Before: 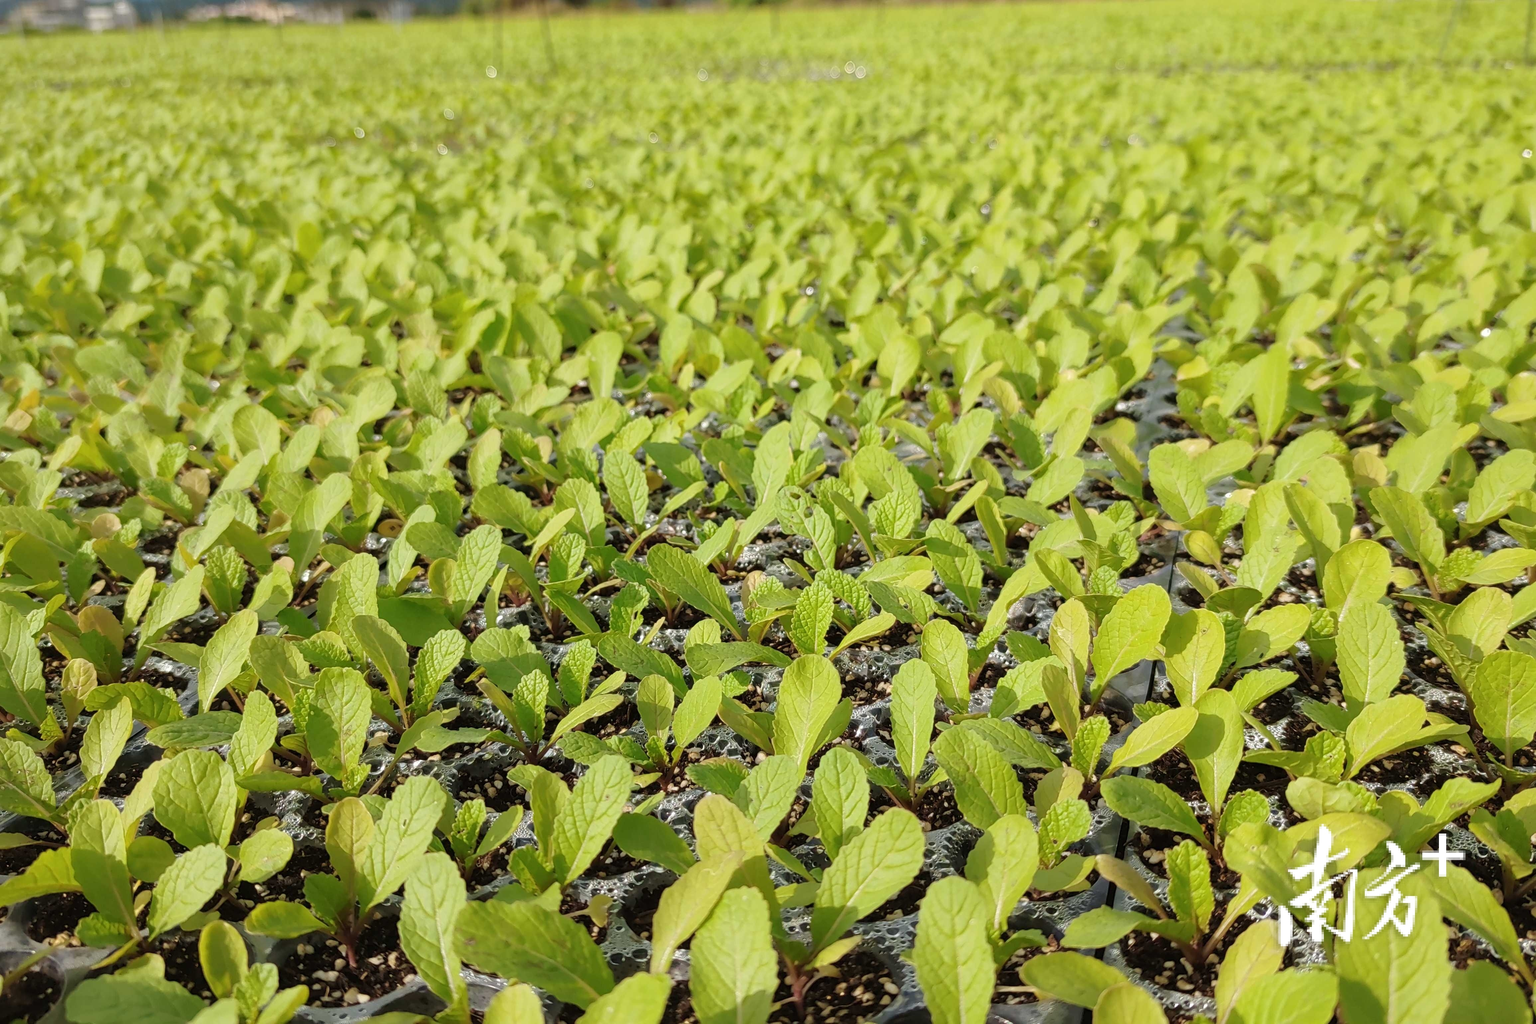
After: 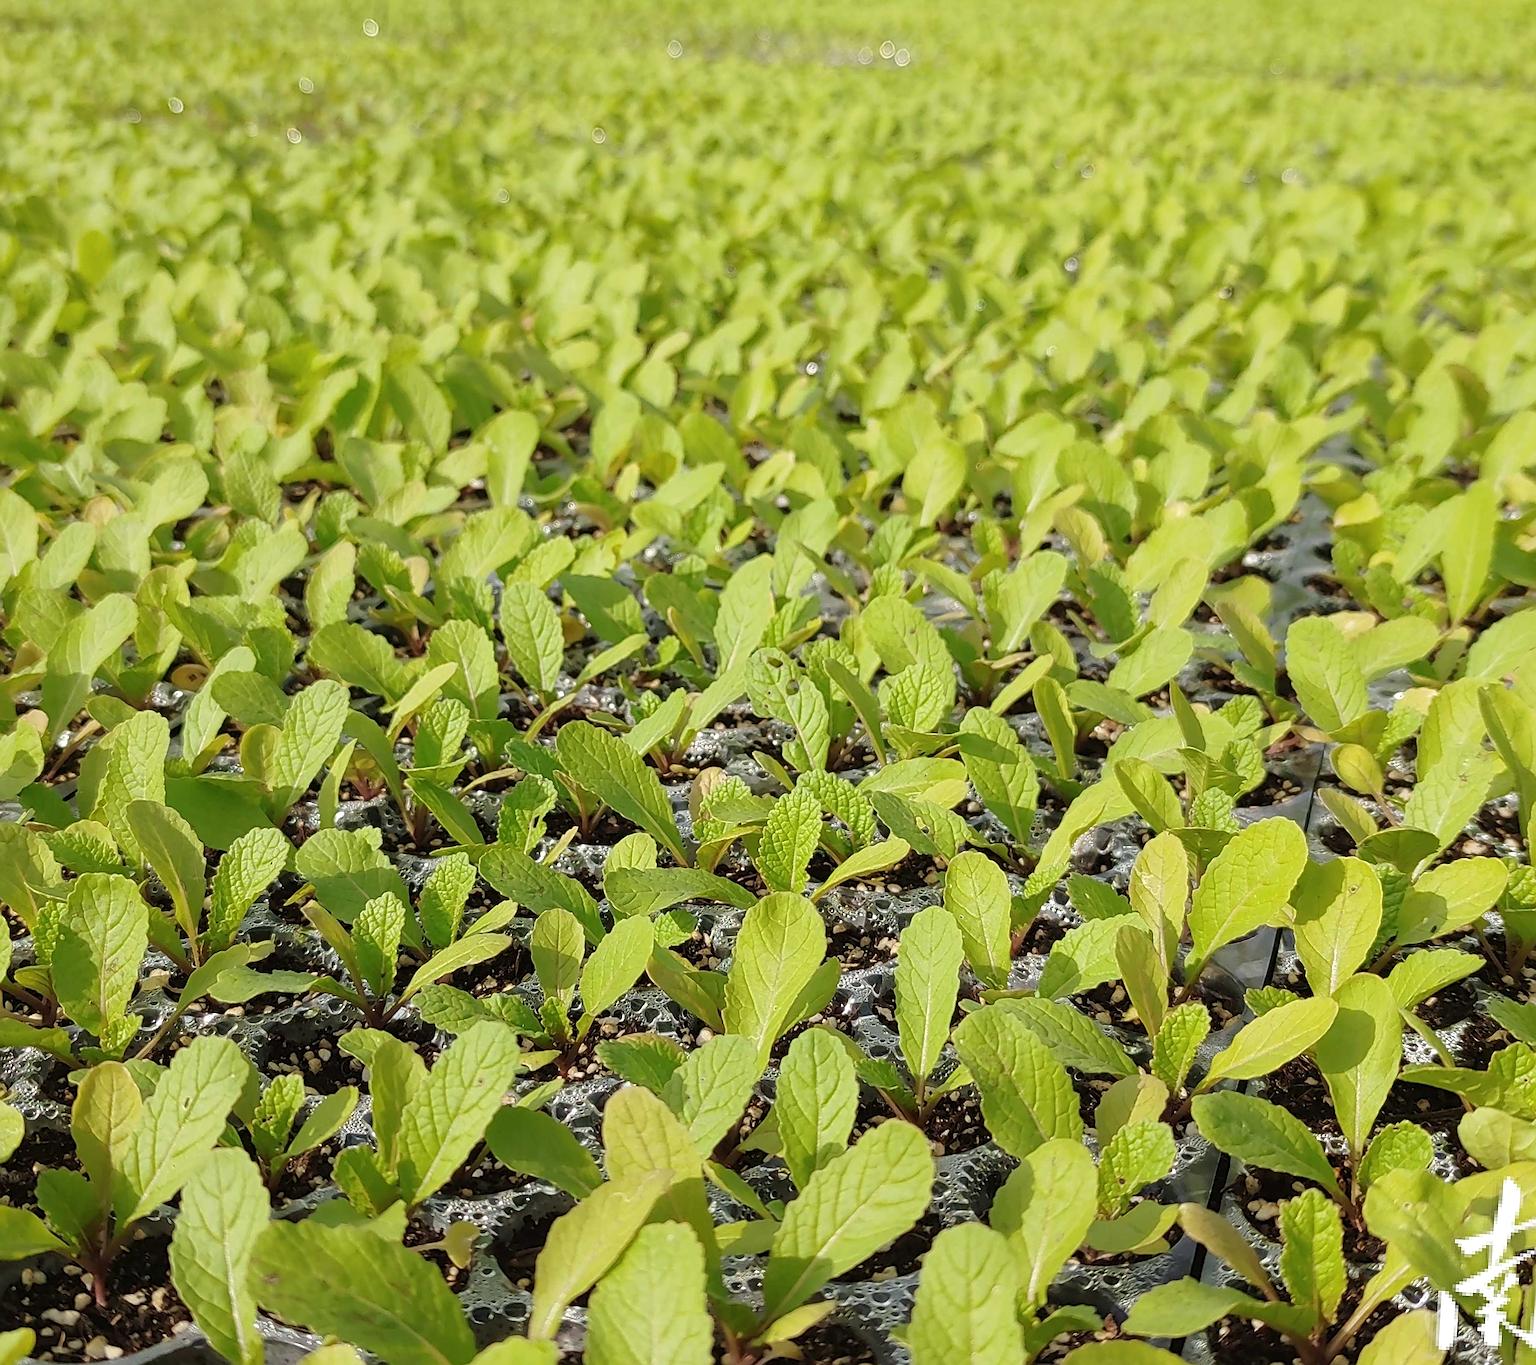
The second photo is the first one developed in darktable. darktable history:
crop and rotate: angle -3.13°, left 14.211%, top 0.039%, right 10.873%, bottom 0.034%
sharpen: amount 0.747
